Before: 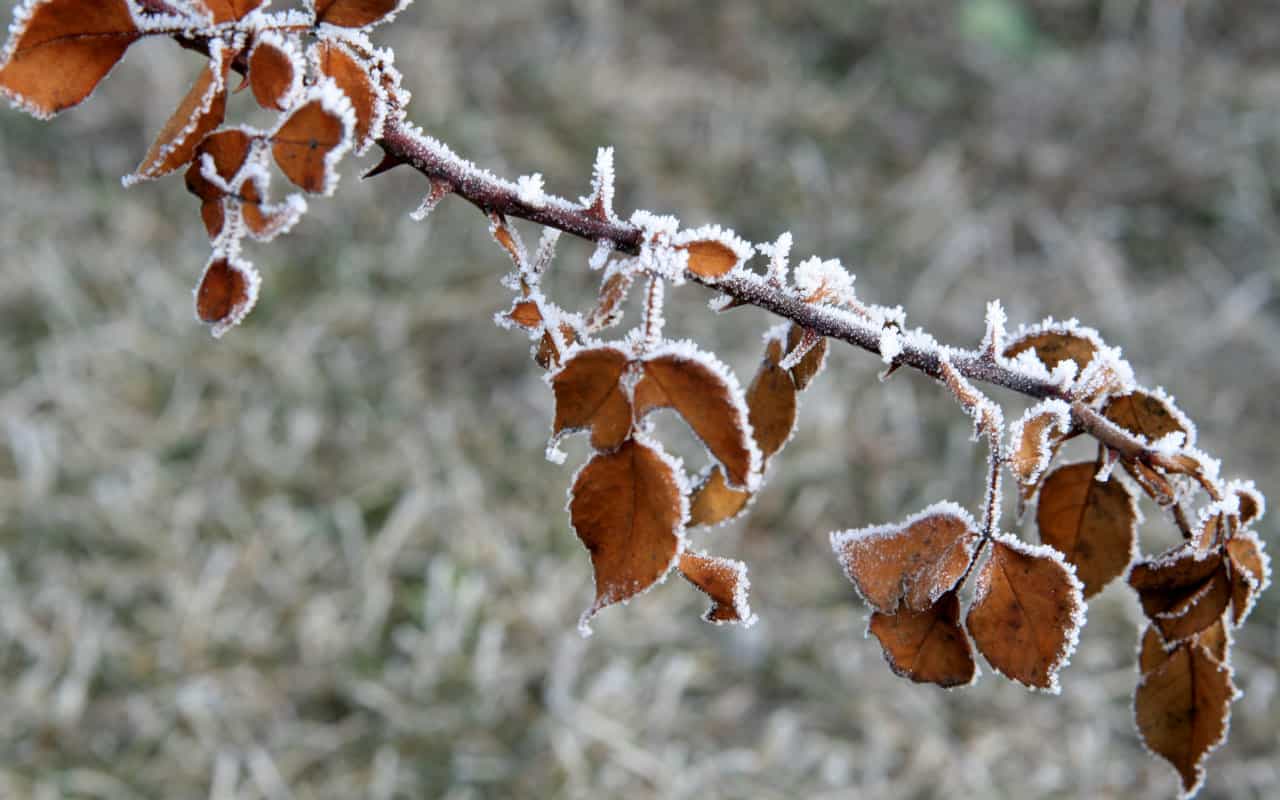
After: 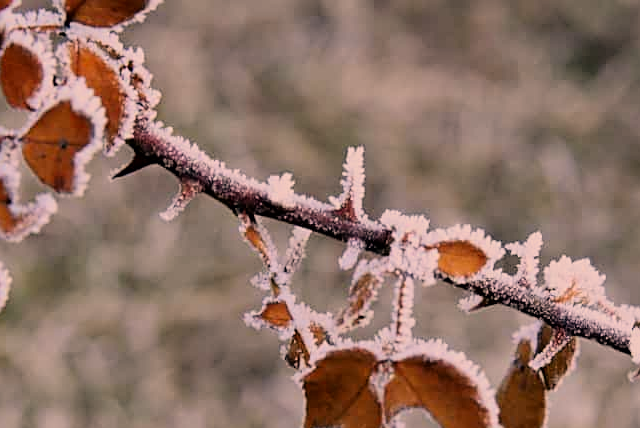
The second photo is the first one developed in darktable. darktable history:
sharpen: on, module defaults
filmic rgb: black relative exposure -8.42 EV, white relative exposure 4.68 EV, hardness 3.82, color science v6 (2022)
color correction: highlights a* 17.88, highlights b* 18.79
bloom: size 9%, threshold 100%, strength 7%
crop: left 19.556%, right 30.401%, bottom 46.458%
color balance rgb: linear chroma grading › global chroma 1.5%, linear chroma grading › mid-tones -1%, perceptual saturation grading › global saturation -3%, perceptual saturation grading › shadows -2%
white balance: red 0.983, blue 1.036
